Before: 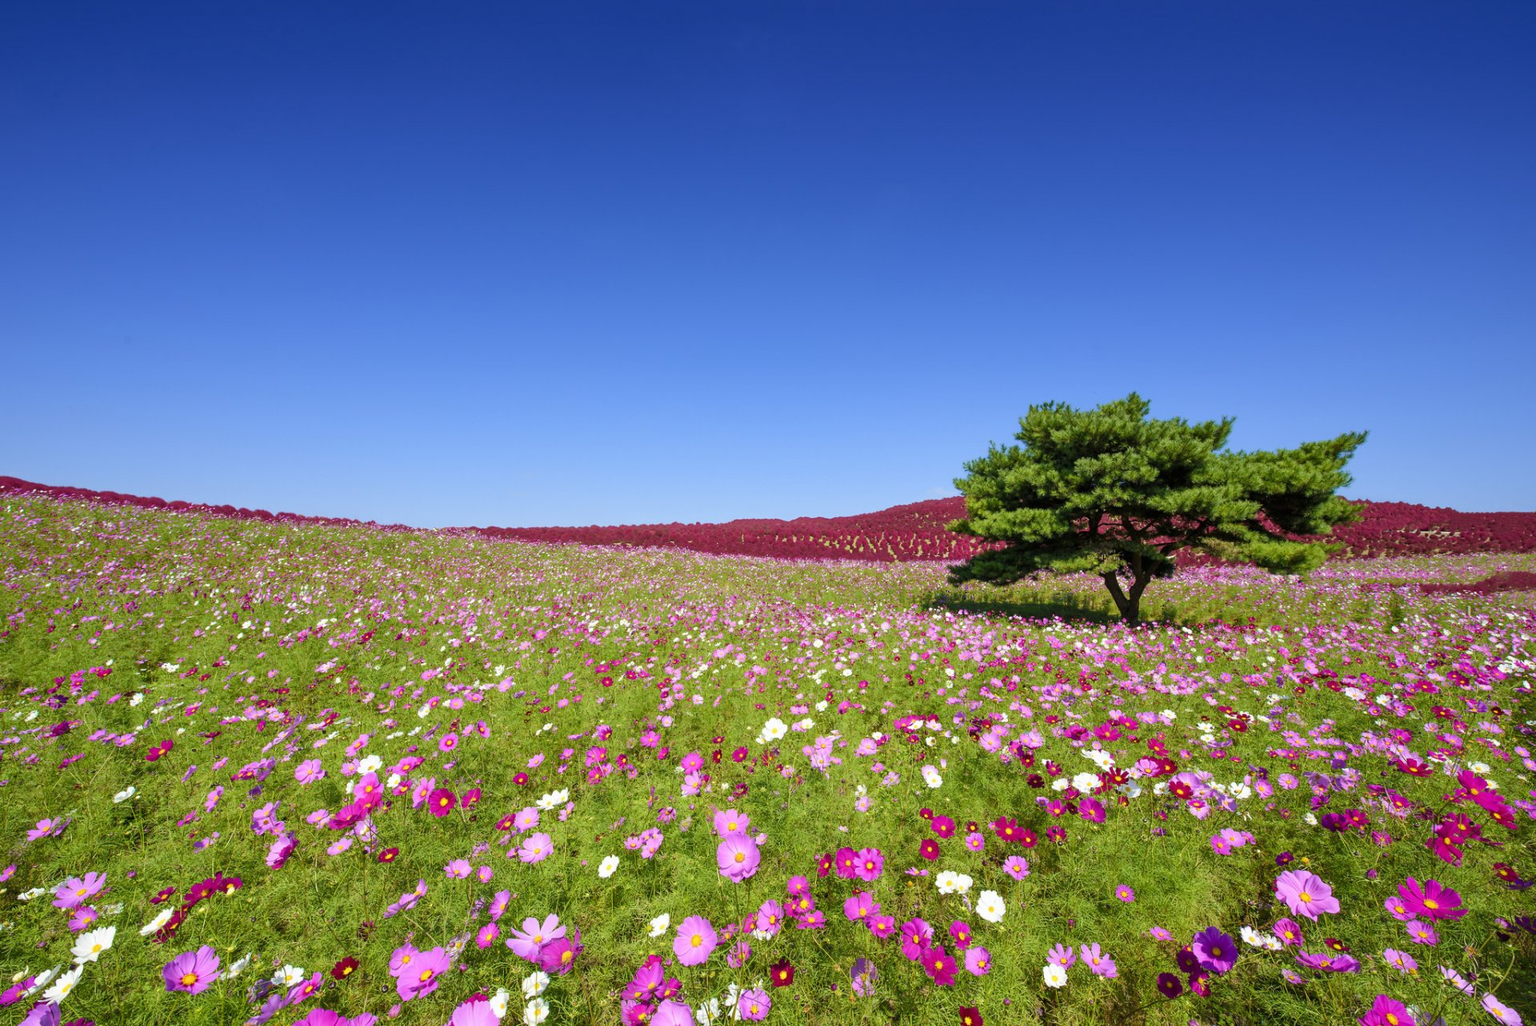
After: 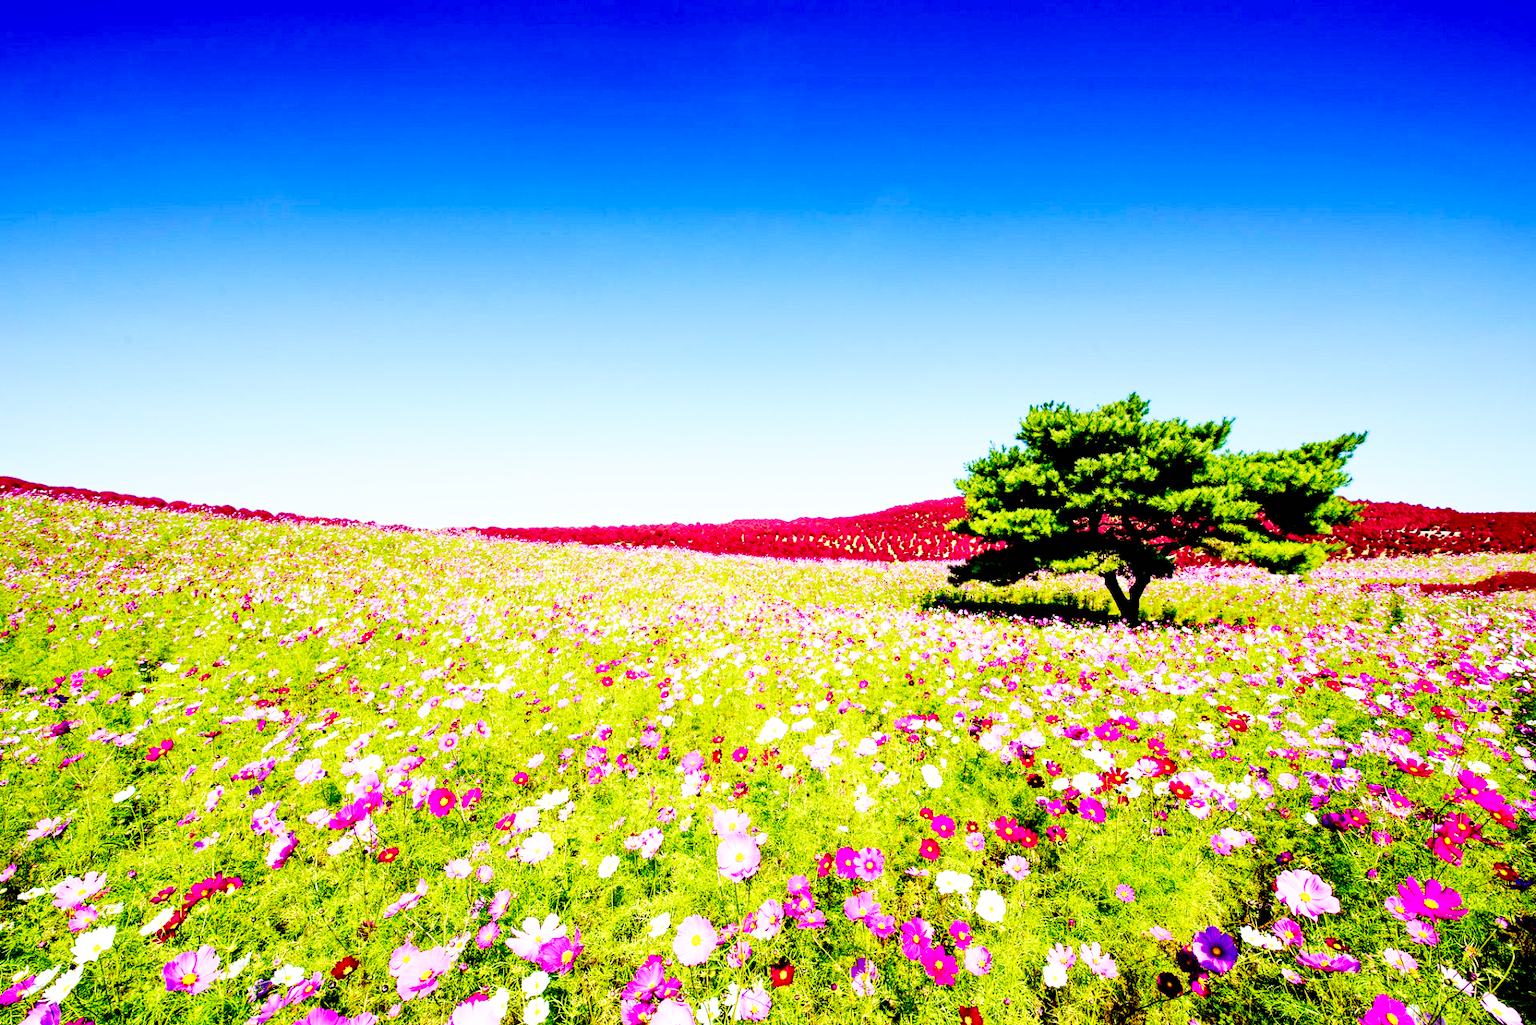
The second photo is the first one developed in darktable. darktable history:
exposure: black level correction 0.04, exposure 0.5 EV, compensate highlight preservation false
base curve: curves: ch0 [(0, 0) (0.007, 0.004) (0.027, 0.03) (0.046, 0.07) (0.207, 0.54) (0.442, 0.872) (0.673, 0.972) (1, 1)], preserve colors none
